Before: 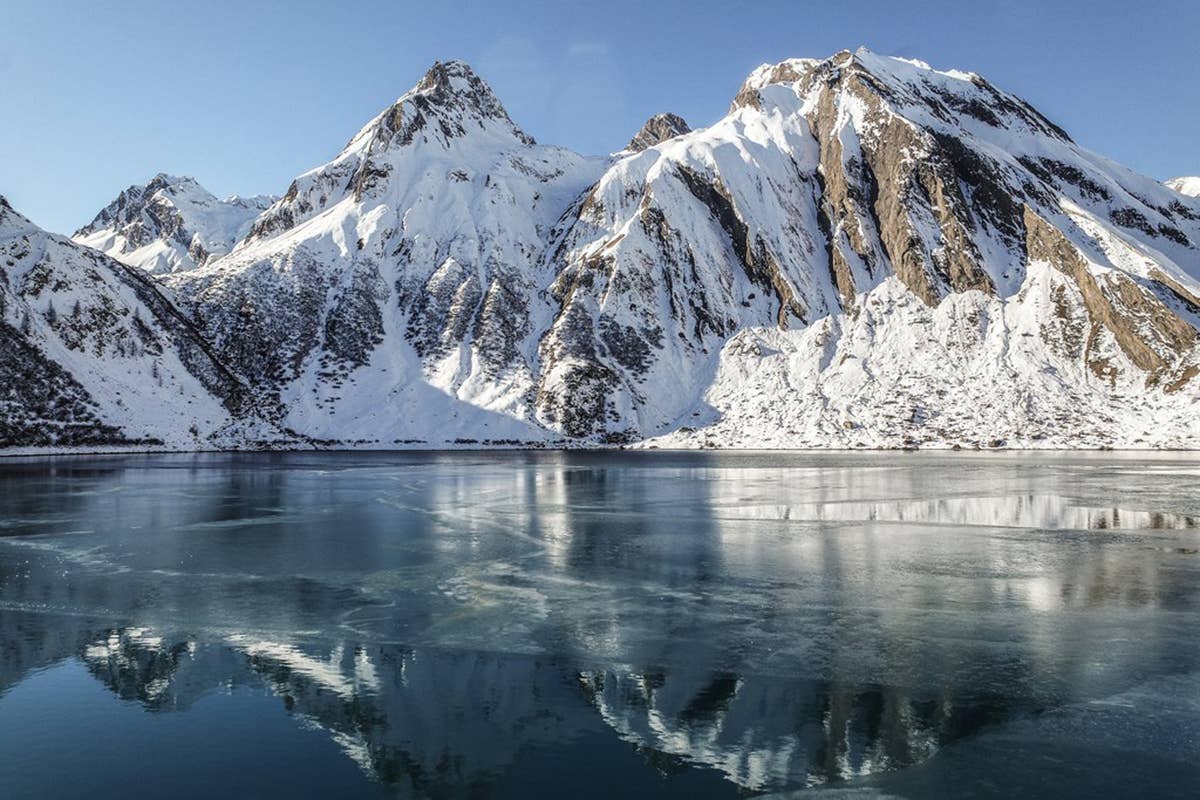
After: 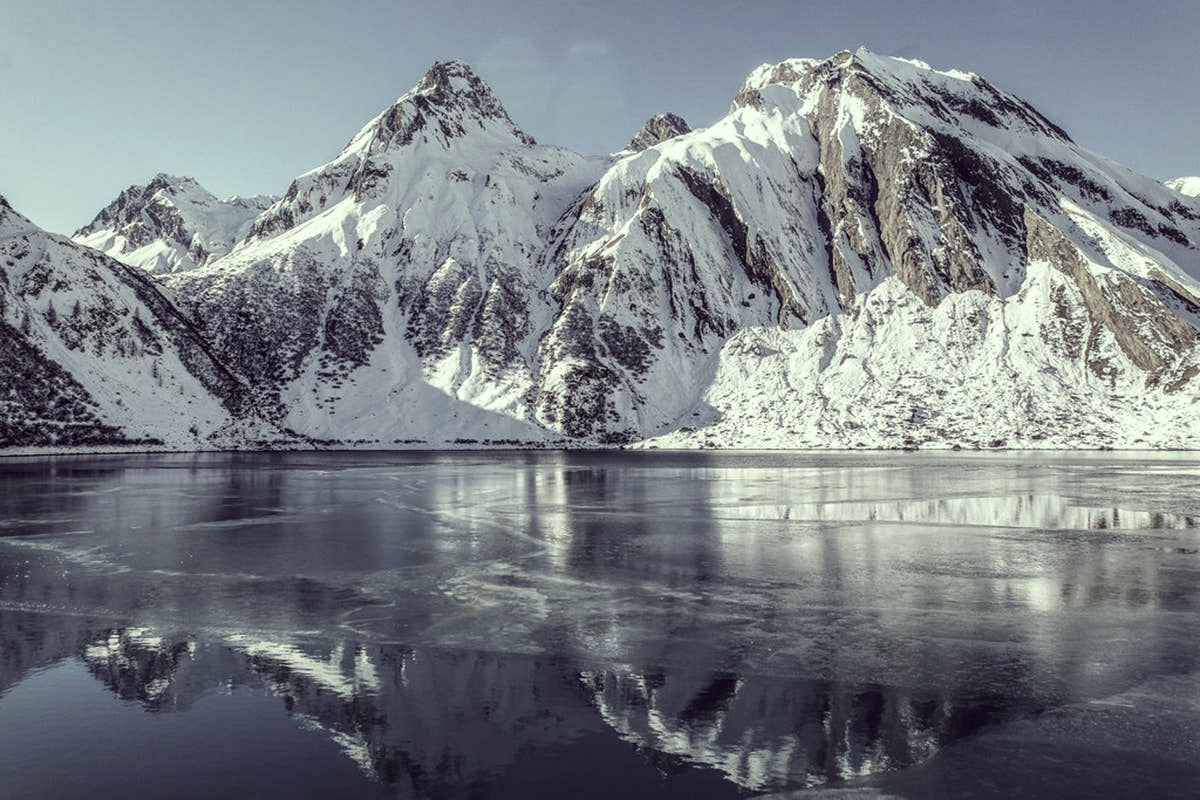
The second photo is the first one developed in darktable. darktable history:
color correction: highlights a* -20.17, highlights b* 20.27, shadows a* 20.03, shadows b* -20.46, saturation 0.43
local contrast: highlights 100%, shadows 100%, detail 120%, midtone range 0.2
